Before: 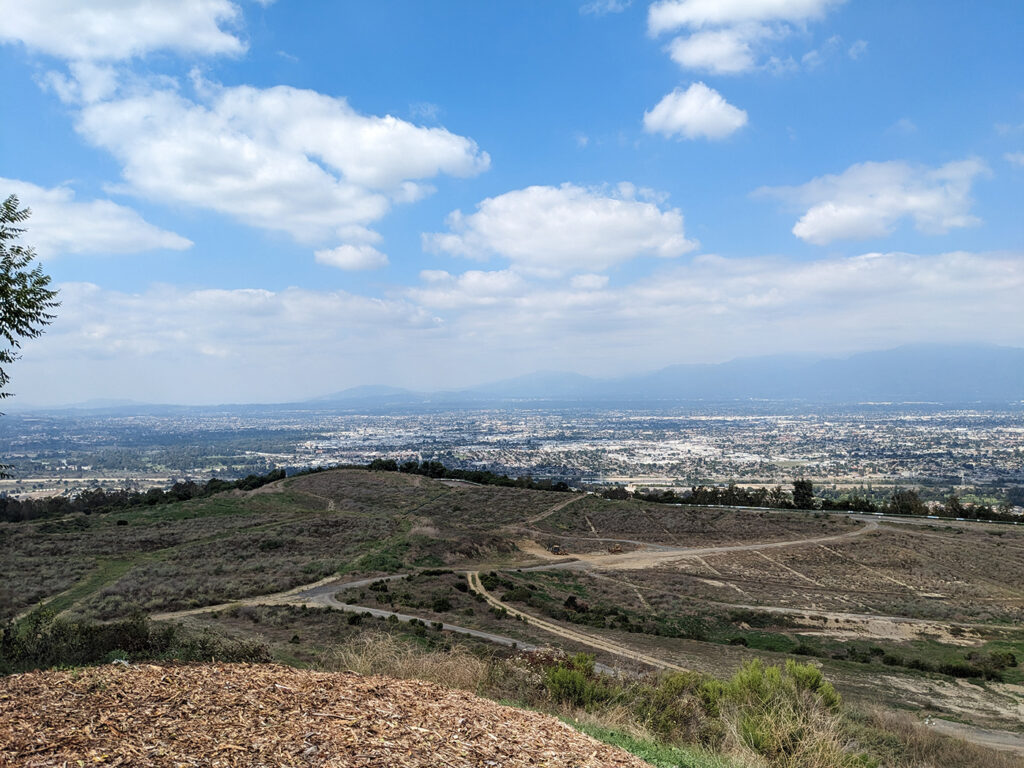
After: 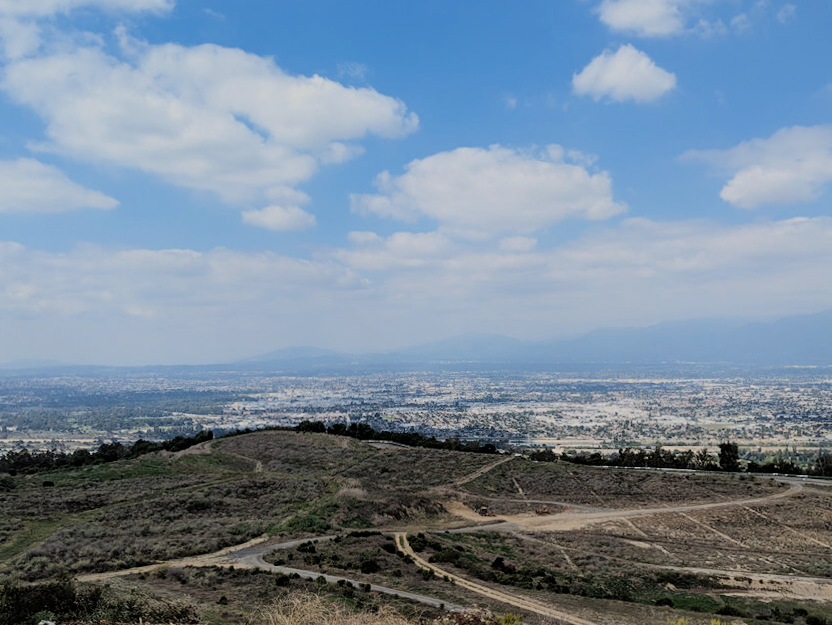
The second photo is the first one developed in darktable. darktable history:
crop and rotate: left 7.196%, top 4.574%, right 10.605%, bottom 13.178%
filmic rgb: black relative exposure -7.15 EV, white relative exposure 5.36 EV, hardness 3.02, color science v6 (2022)
color zones: curves: ch2 [(0, 0.5) (0.143, 0.5) (0.286, 0.416) (0.429, 0.5) (0.571, 0.5) (0.714, 0.5) (0.857, 0.5) (1, 0.5)]
rotate and perspective: rotation 0.174°, lens shift (vertical) 0.013, lens shift (horizontal) 0.019, shear 0.001, automatic cropping original format, crop left 0.007, crop right 0.991, crop top 0.016, crop bottom 0.997
